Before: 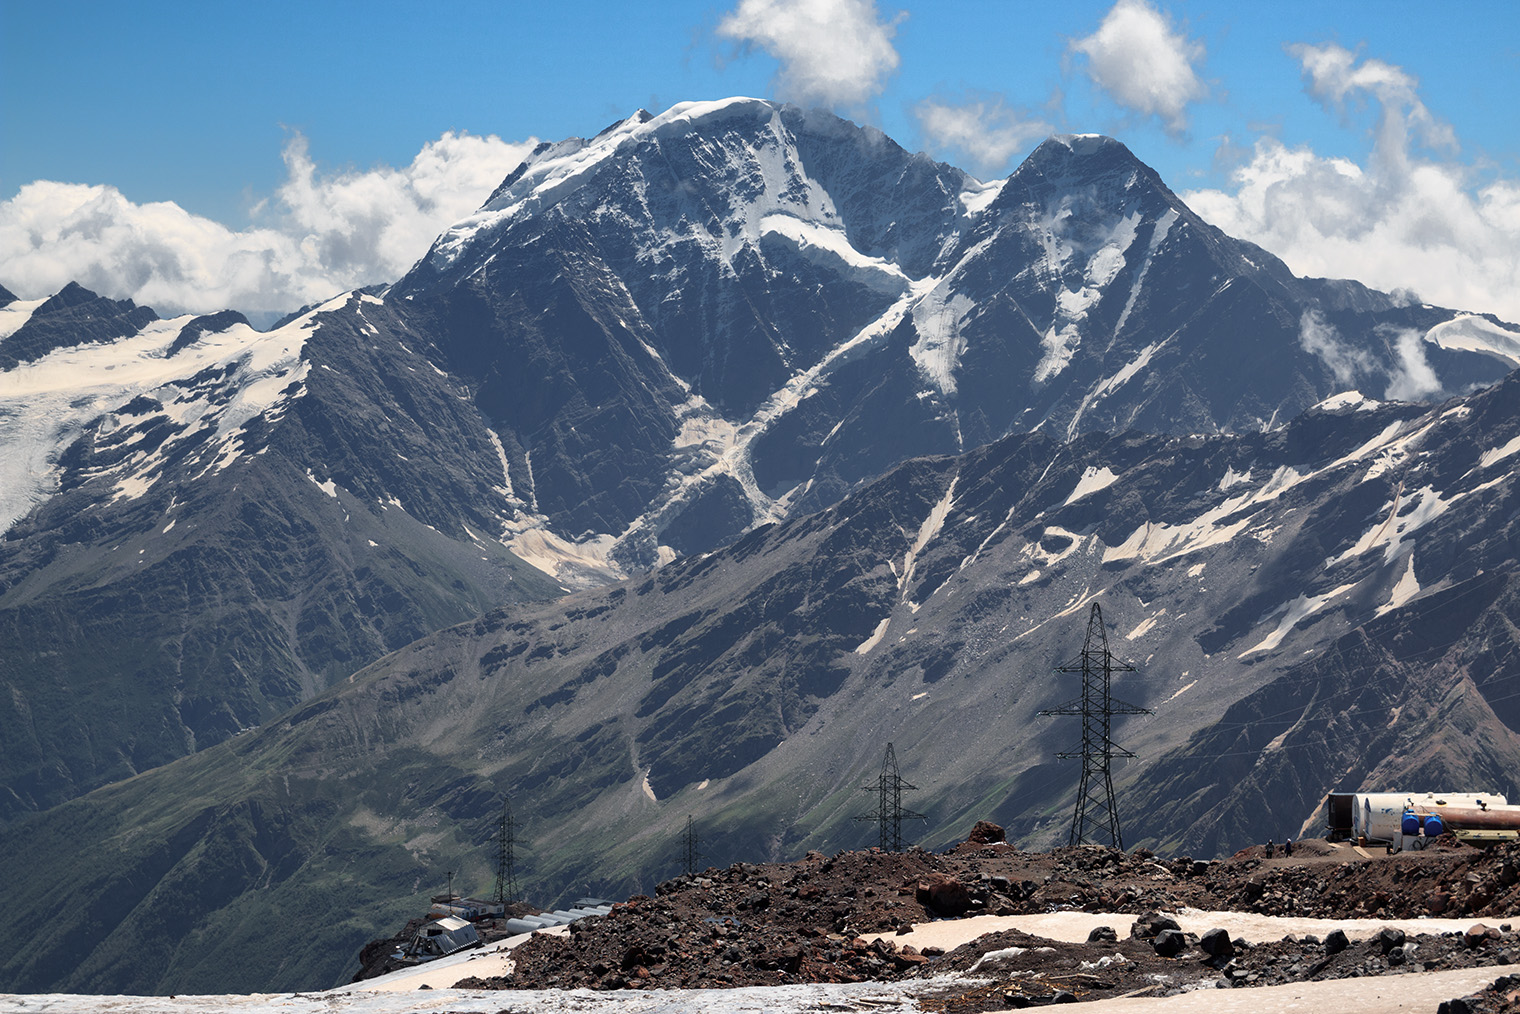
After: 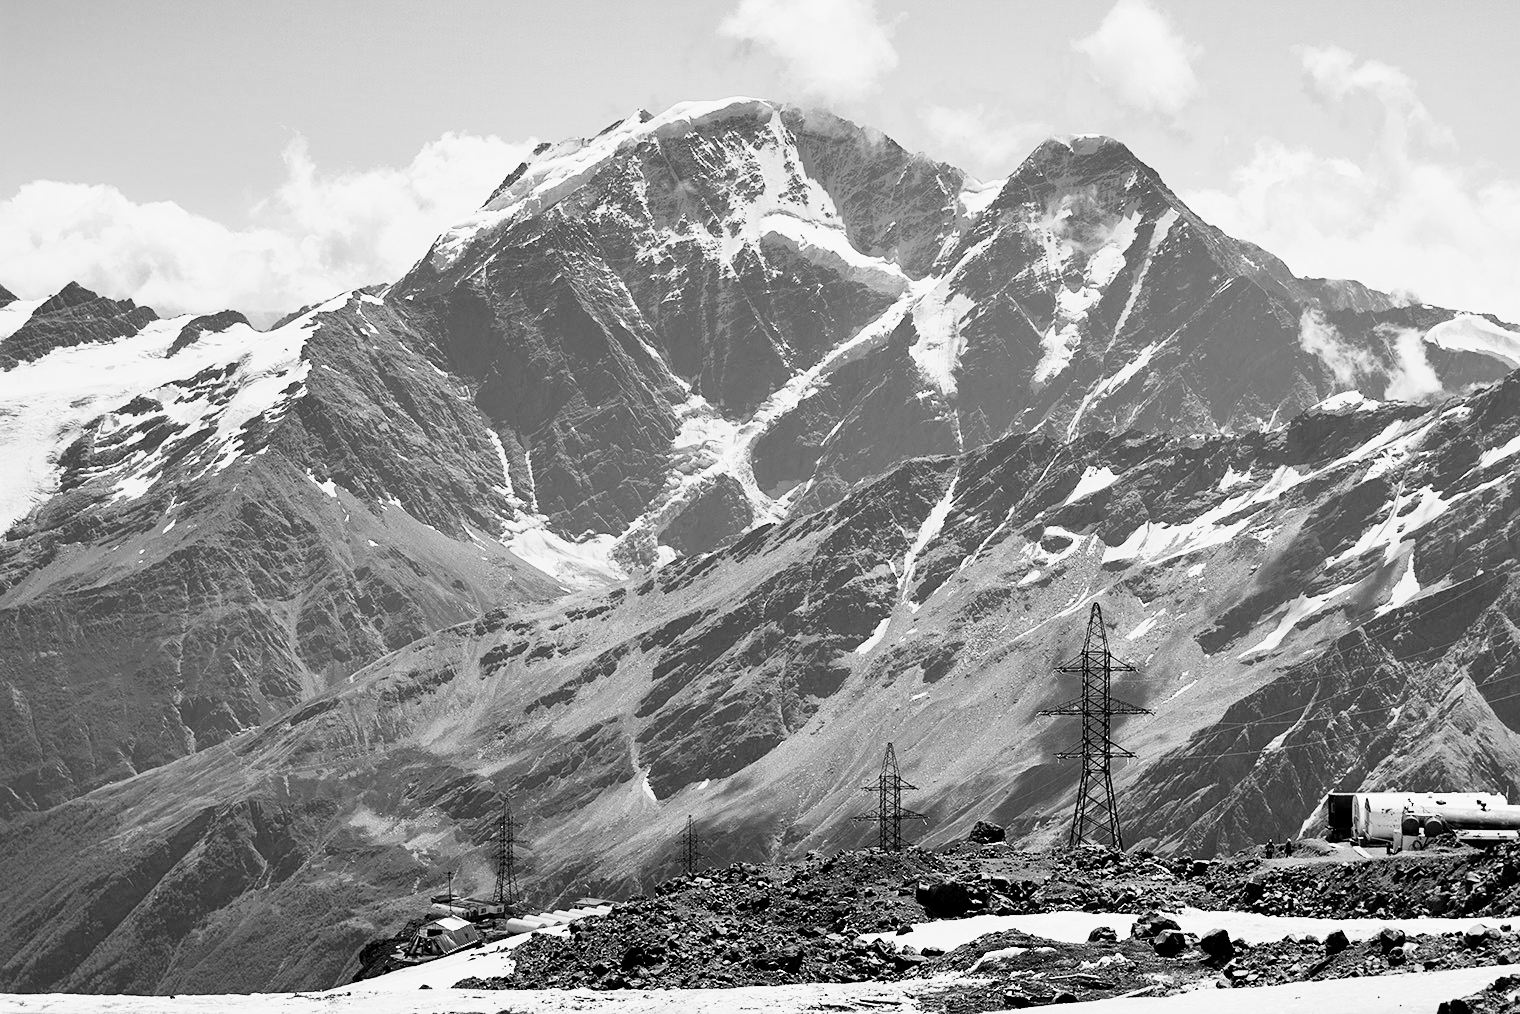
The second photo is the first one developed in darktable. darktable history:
contrast equalizer: octaves 7, y [[0.6 ×6], [0.55 ×6], [0 ×6], [0 ×6], [0 ×6]], mix 0.3
denoise (profiled): strength 1.2, preserve shadows 0, a [-1, 0, 0], y [[0.5 ×7] ×4, [0 ×7], [0.5 ×7]], compensate highlight preservation false
monochrome: on, module defaults
sharpen: amount 0.2
rgb curve: curves: ch0 [(0, 0) (0.21, 0.15) (0.24, 0.21) (0.5, 0.75) (0.75, 0.96) (0.89, 0.99) (1, 1)]; ch1 [(0, 0.02) (0.21, 0.13) (0.25, 0.2) (0.5, 0.67) (0.75, 0.9) (0.89, 0.97) (1, 1)]; ch2 [(0, 0.02) (0.21, 0.13) (0.25, 0.2) (0.5, 0.67) (0.75, 0.9) (0.89, 0.97) (1, 1)], compensate middle gray true
color balance rgb: contrast -30%
